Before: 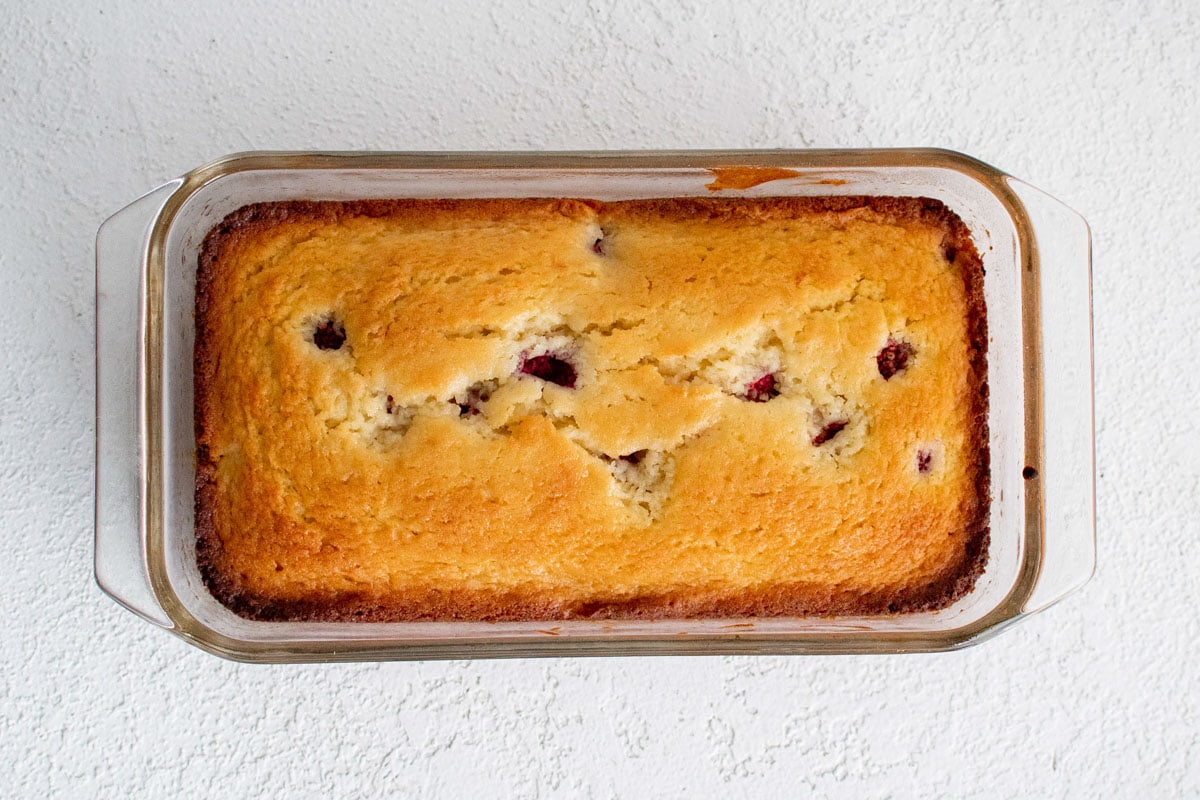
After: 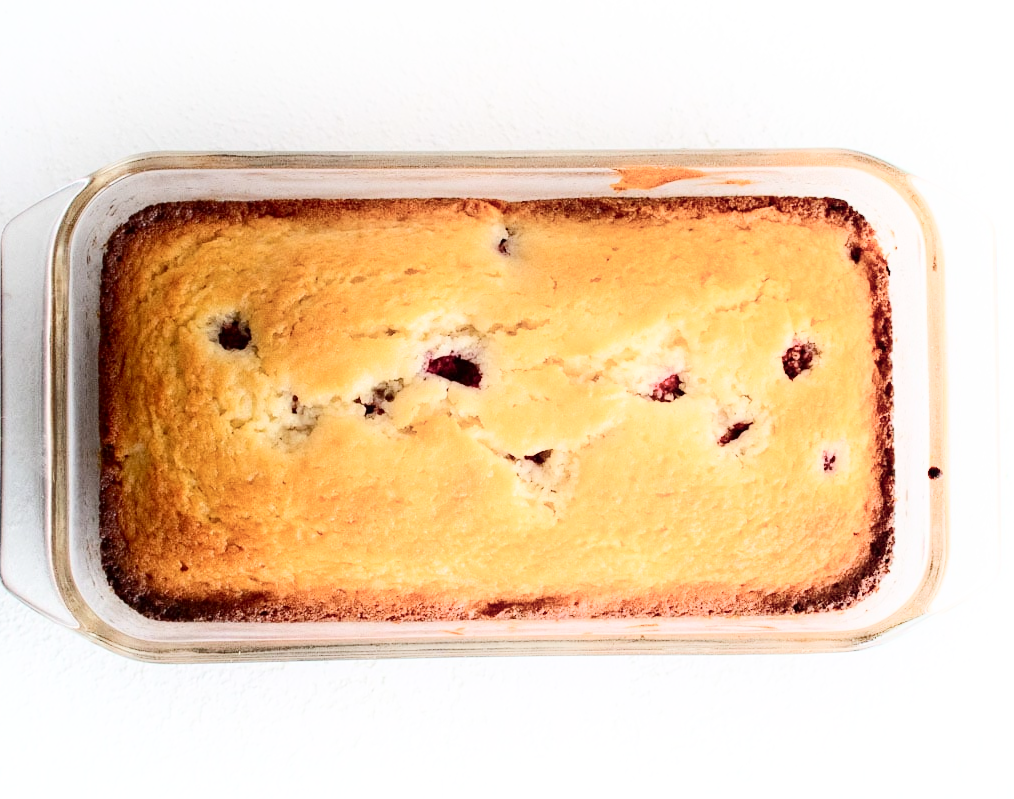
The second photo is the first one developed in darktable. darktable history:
shadows and highlights: shadows -21.73, highlights 98.2, highlights color adjustment 46.41%, soften with gaussian
tone equalizer: edges refinement/feathering 500, mask exposure compensation -1.57 EV, preserve details no
crop: left 7.951%, right 7.534%
contrast brightness saturation: contrast 0.221
